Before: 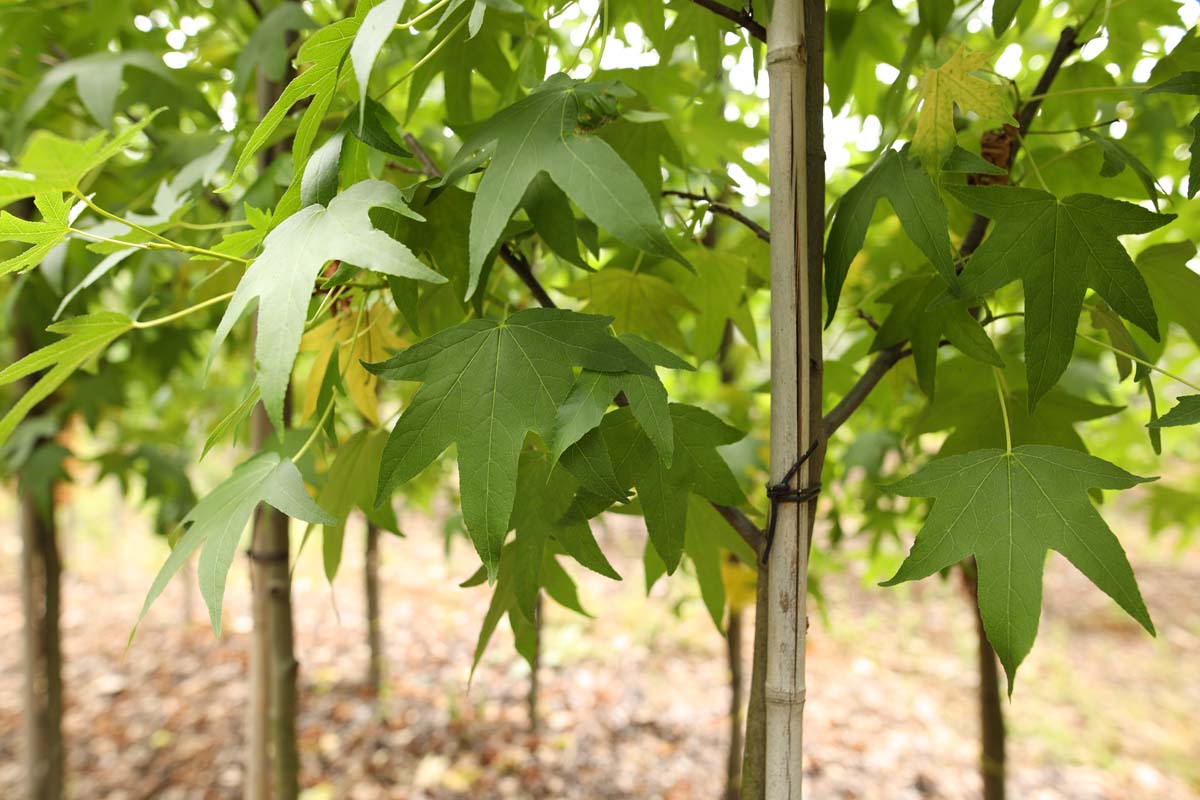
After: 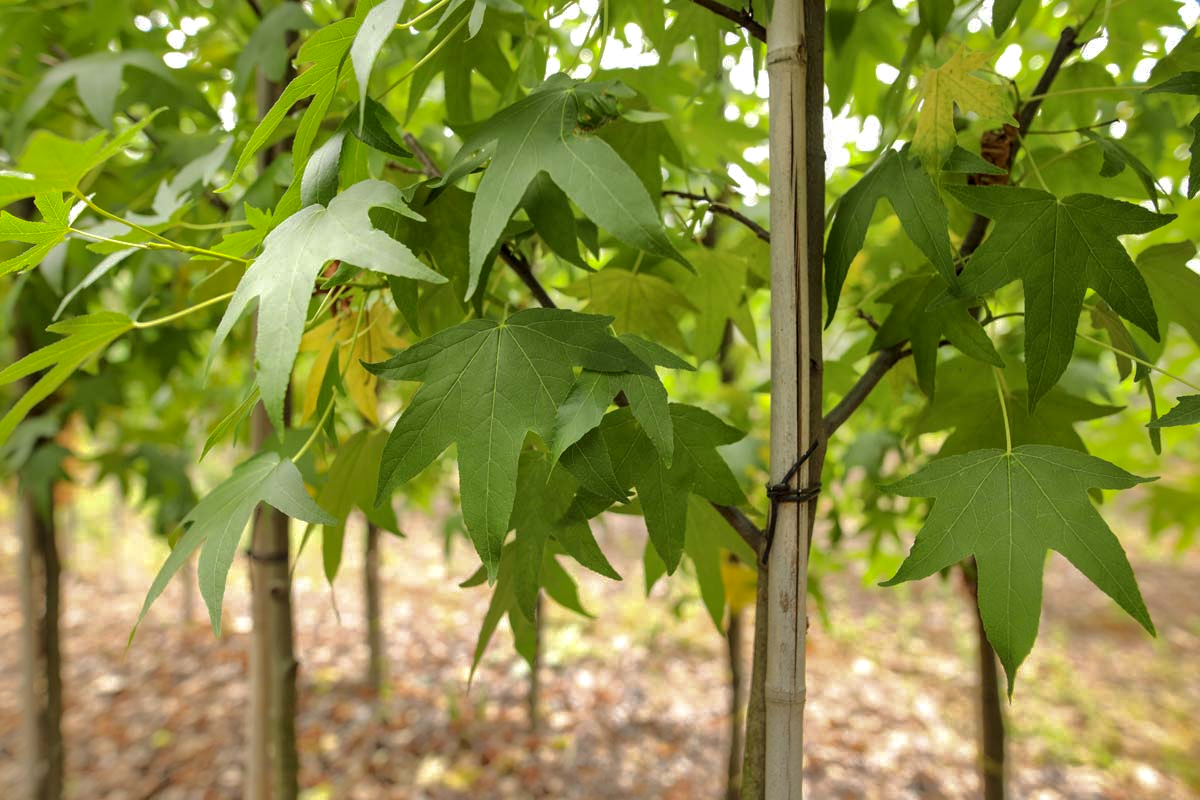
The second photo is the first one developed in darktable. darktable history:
local contrast: on, module defaults
shadows and highlights: shadows -18.28, highlights -73.41
